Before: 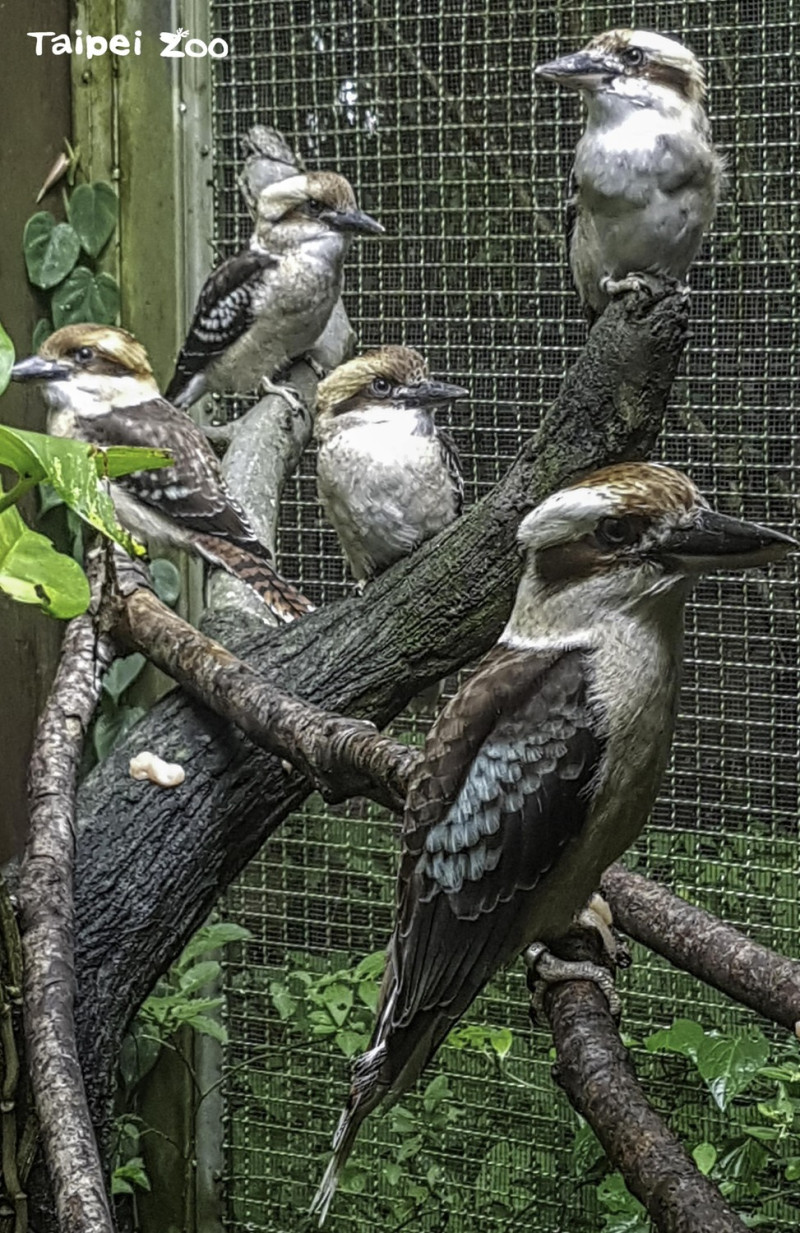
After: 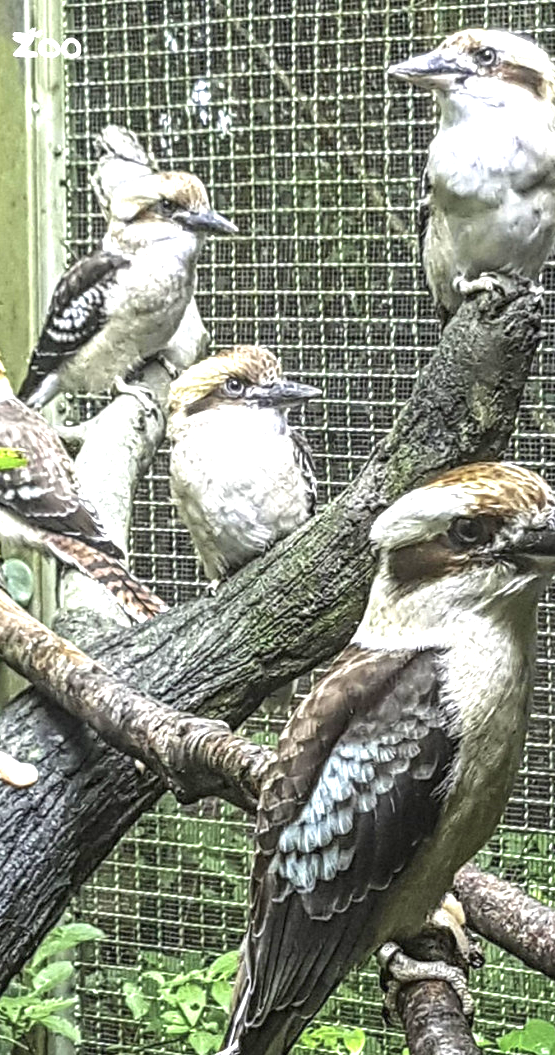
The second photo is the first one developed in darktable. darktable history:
exposure: black level correction 0, exposure 1.695 EV, compensate highlight preservation false
crop: left 18.491%, right 12.114%, bottom 14.416%
